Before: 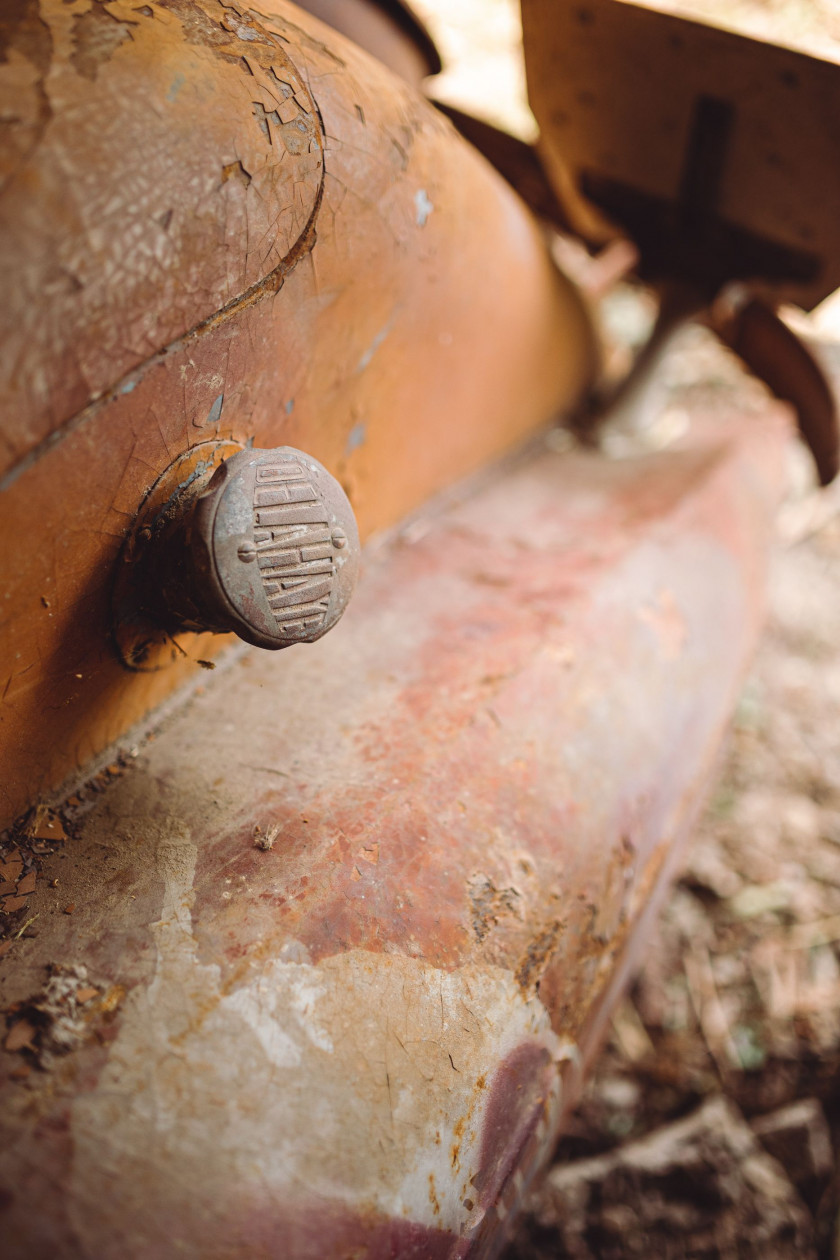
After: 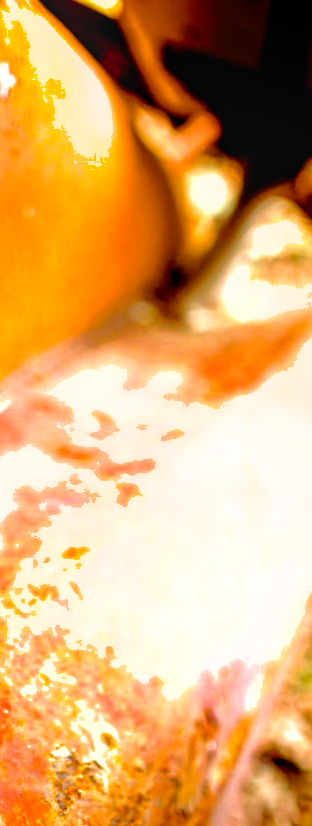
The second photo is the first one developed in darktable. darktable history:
color balance rgb: power › luminance -8.77%, global offset › luminance -0.237%, linear chroma grading › global chroma 15.027%, perceptual saturation grading › global saturation 20%, perceptual saturation grading › highlights -14.368%, perceptual saturation grading › shadows 49.24%, global vibrance 34.535%
tone equalizer: -8 EV -1.06 EV, -7 EV -1.03 EV, -6 EV -0.832 EV, -5 EV -0.569 EV, -3 EV 0.581 EV, -2 EV 0.854 EV, -1 EV 0.99 EV, +0 EV 1.08 EV, luminance estimator HSV value / RGB max
local contrast: on, module defaults
crop and rotate: left 49.646%, top 10.105%, right 13.13%, bottom 24.313%
color zones: curves: ch0 [(0, 0.613) (0.01, 0.613) (0.245, 0.448) (0.498, 0.529) (0.642, 0.665) (0.879, 0.777) (0.99, 0.613)]; ch1 [(0, 0) (0.143, 0) (0.286, 0) (0.429, 0) (0.571, 0) (0.714, 0) (0.857, 0)], mix -132.74%
exposure: black level correction 0.01, exposure 0.008 EV, compensate exposure bias true, compensate highlight preservation false
shadows and highlights: highlights color adjustment 53.33%
